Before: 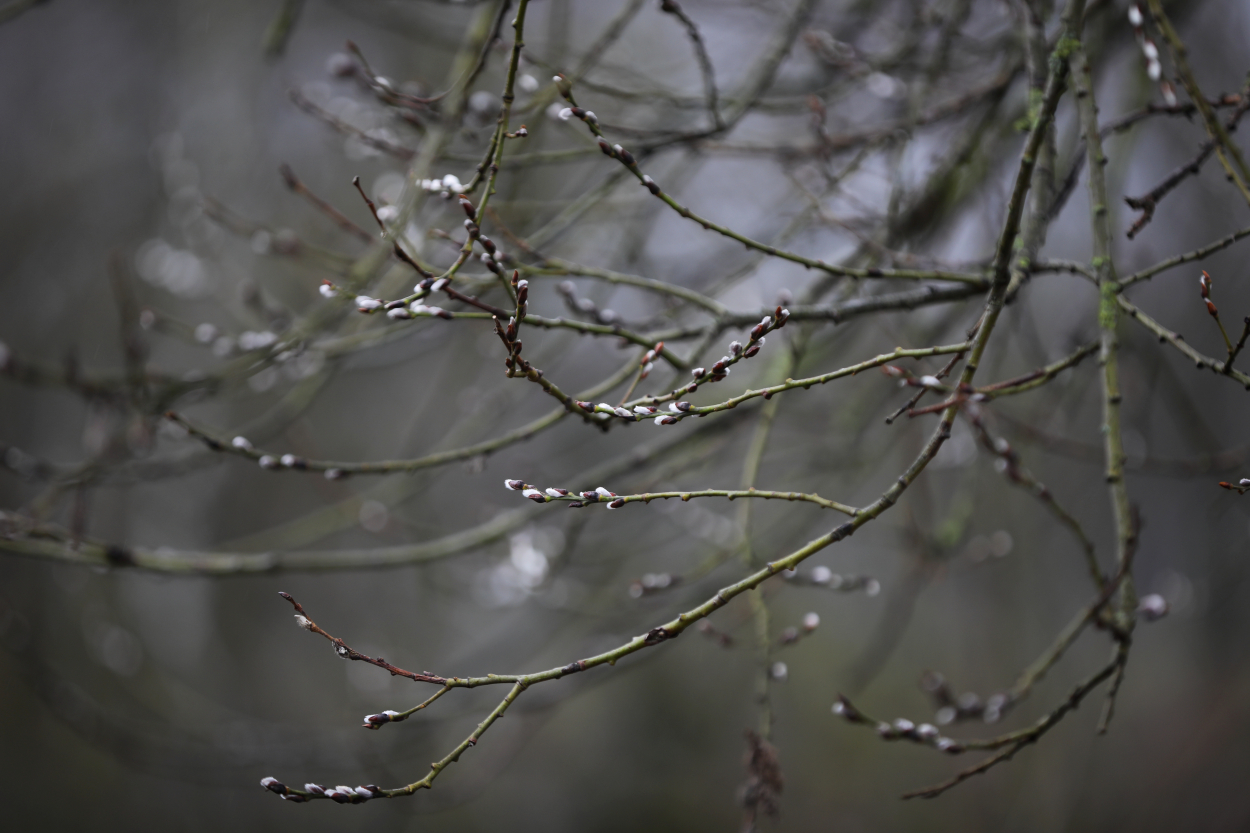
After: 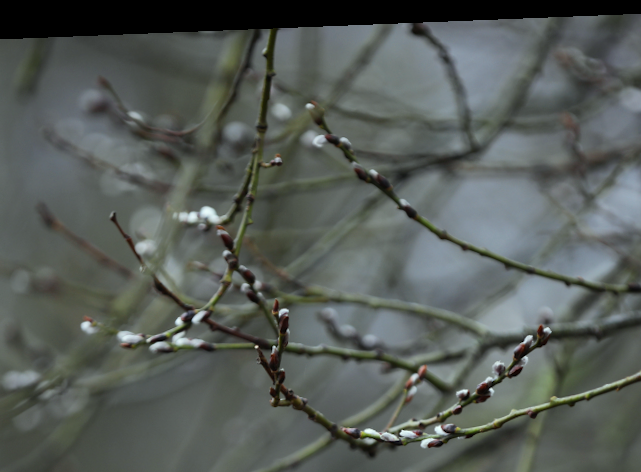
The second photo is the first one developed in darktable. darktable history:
rotate and perspective: rotation -2.29°, automatic cropping off
crop: left 19.556%, right 30.401%, bottom 46.458%
color correction: highlights a* -8, highlights b* 3.1
